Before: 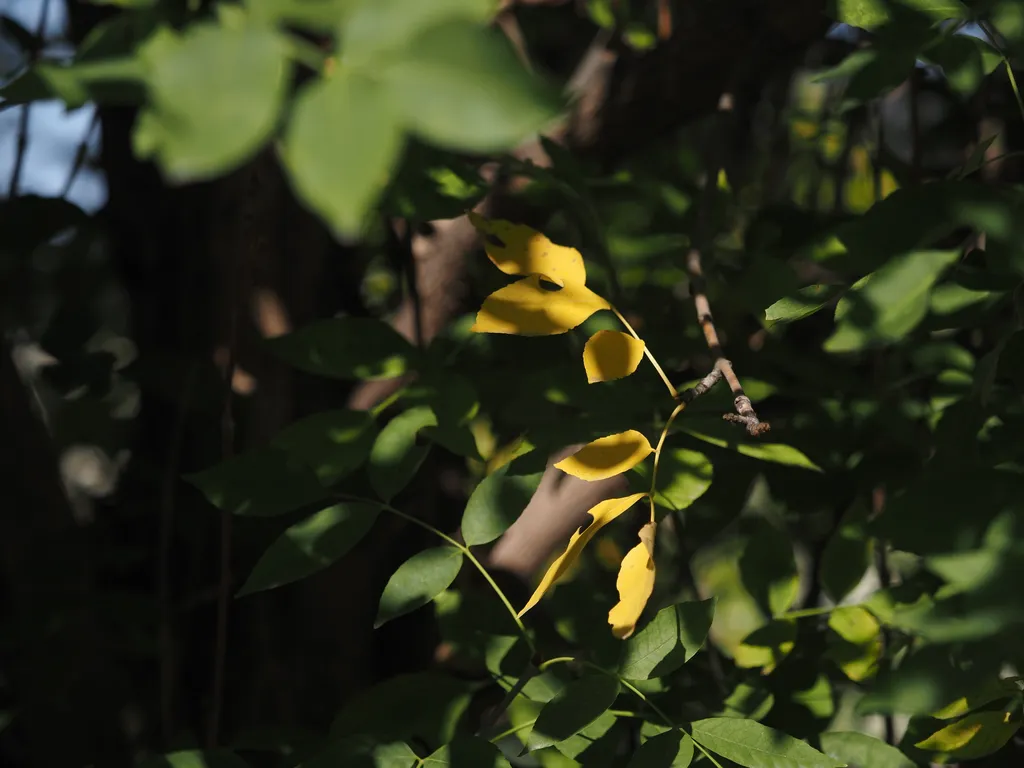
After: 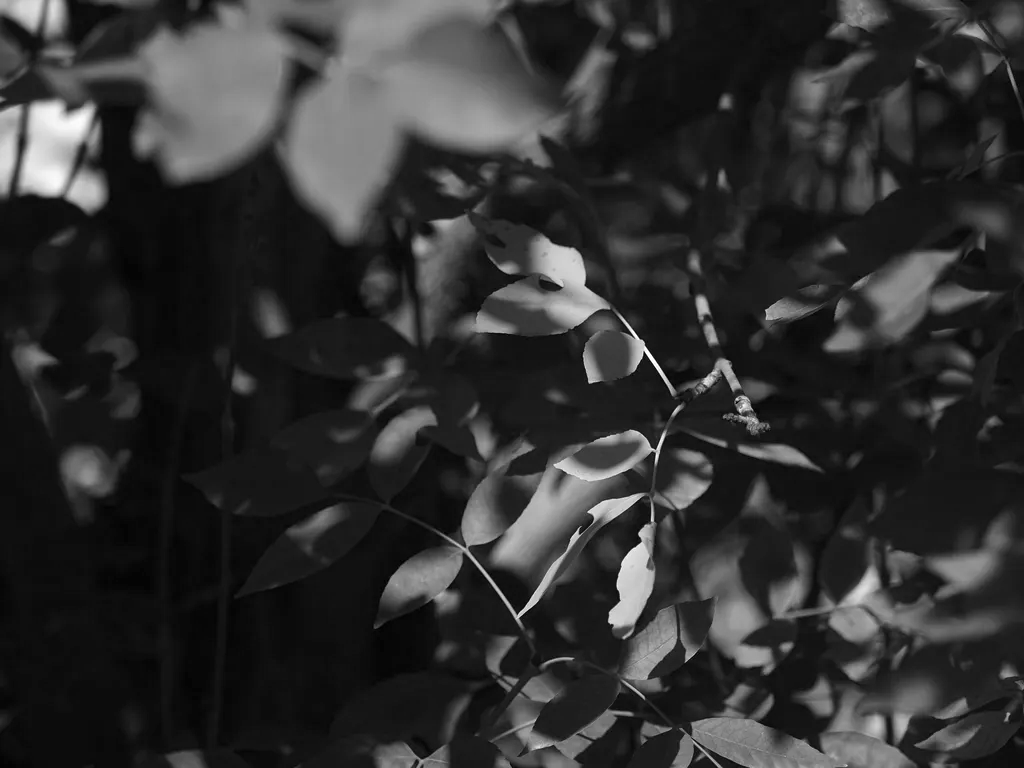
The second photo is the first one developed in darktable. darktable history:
color calibration: output gray [0.22, 0.42, 0.37, 0], illuminant as shot in camera, x 0.462, y 0.421, temperature 2685.74 K
